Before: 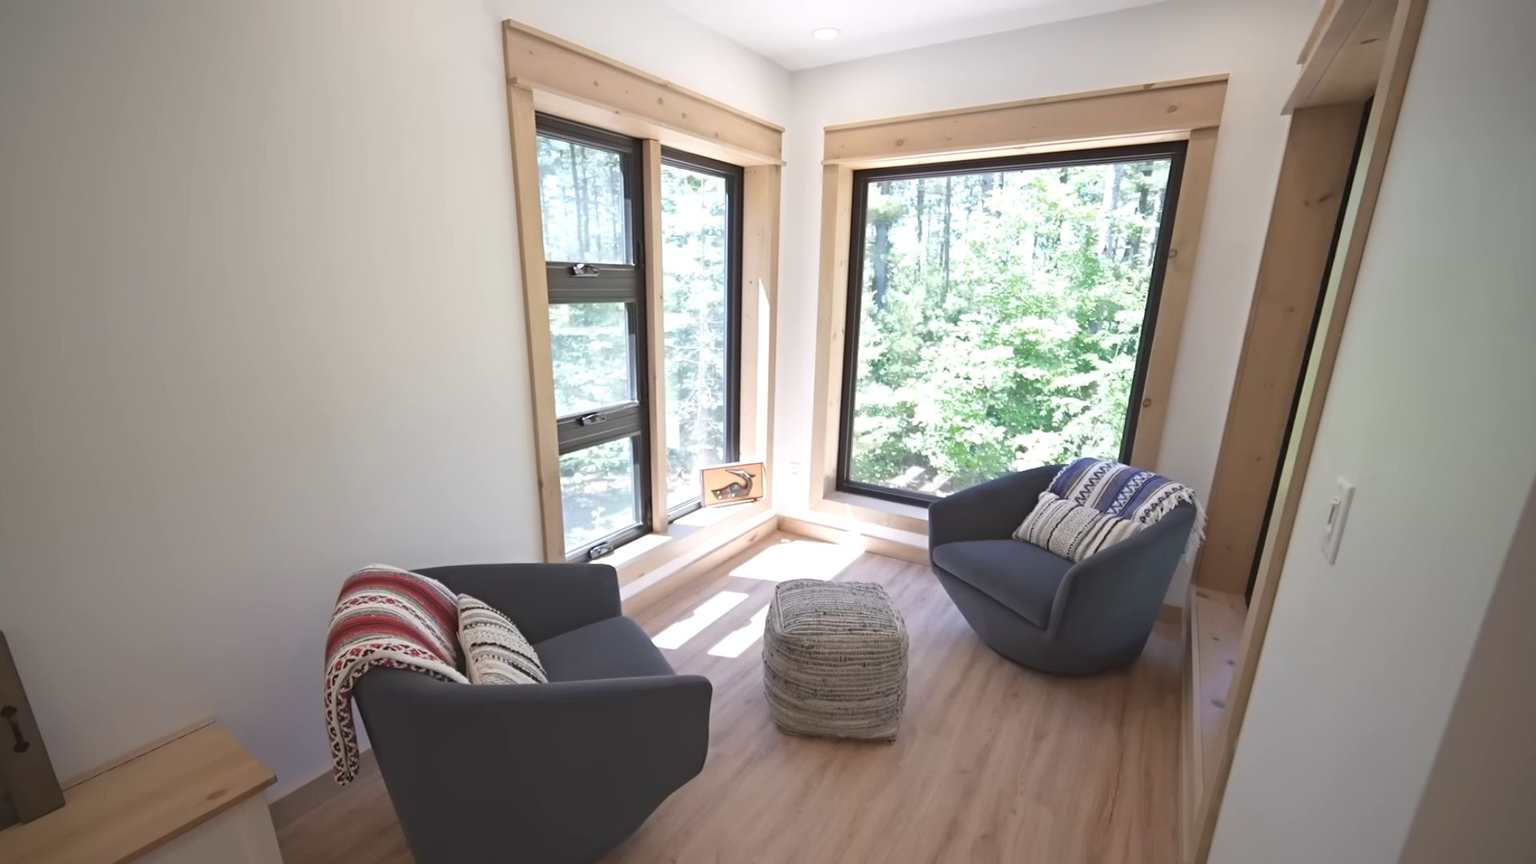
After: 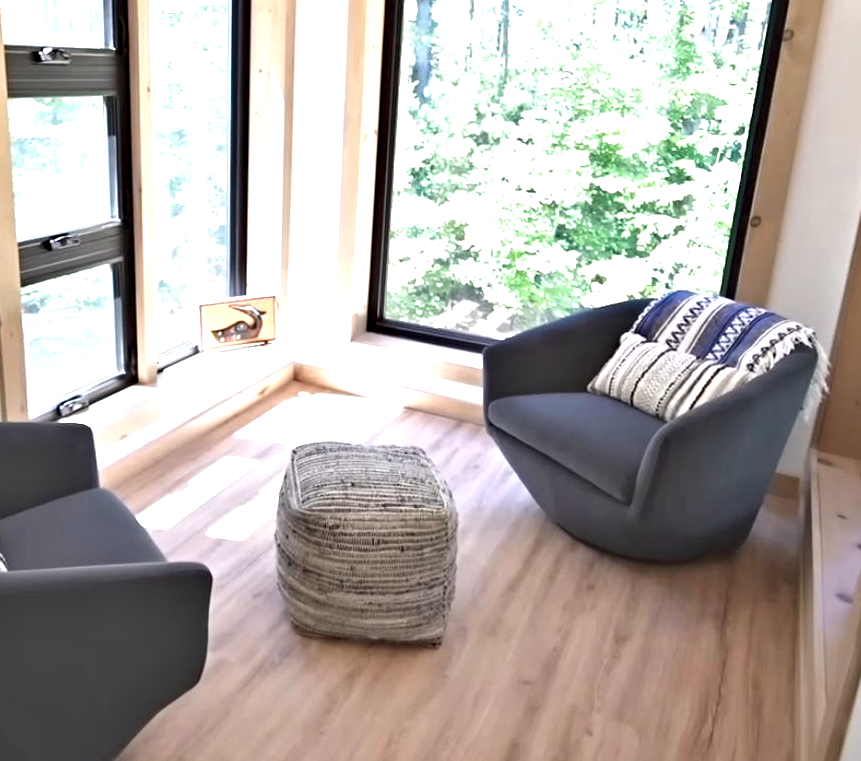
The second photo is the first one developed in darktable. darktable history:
exposure: black level correction 0, exposure 0.703 EV, compensate exposure bias true, compensate highlight preservation false
contrast equalizer: y [[0.6 ×6], [0.55 ×6], [0 ×6], [0 ×6], [0 ×6]]
crop: left 35.358%, top 26.132%, right 19.78%, bottom 3.389%
